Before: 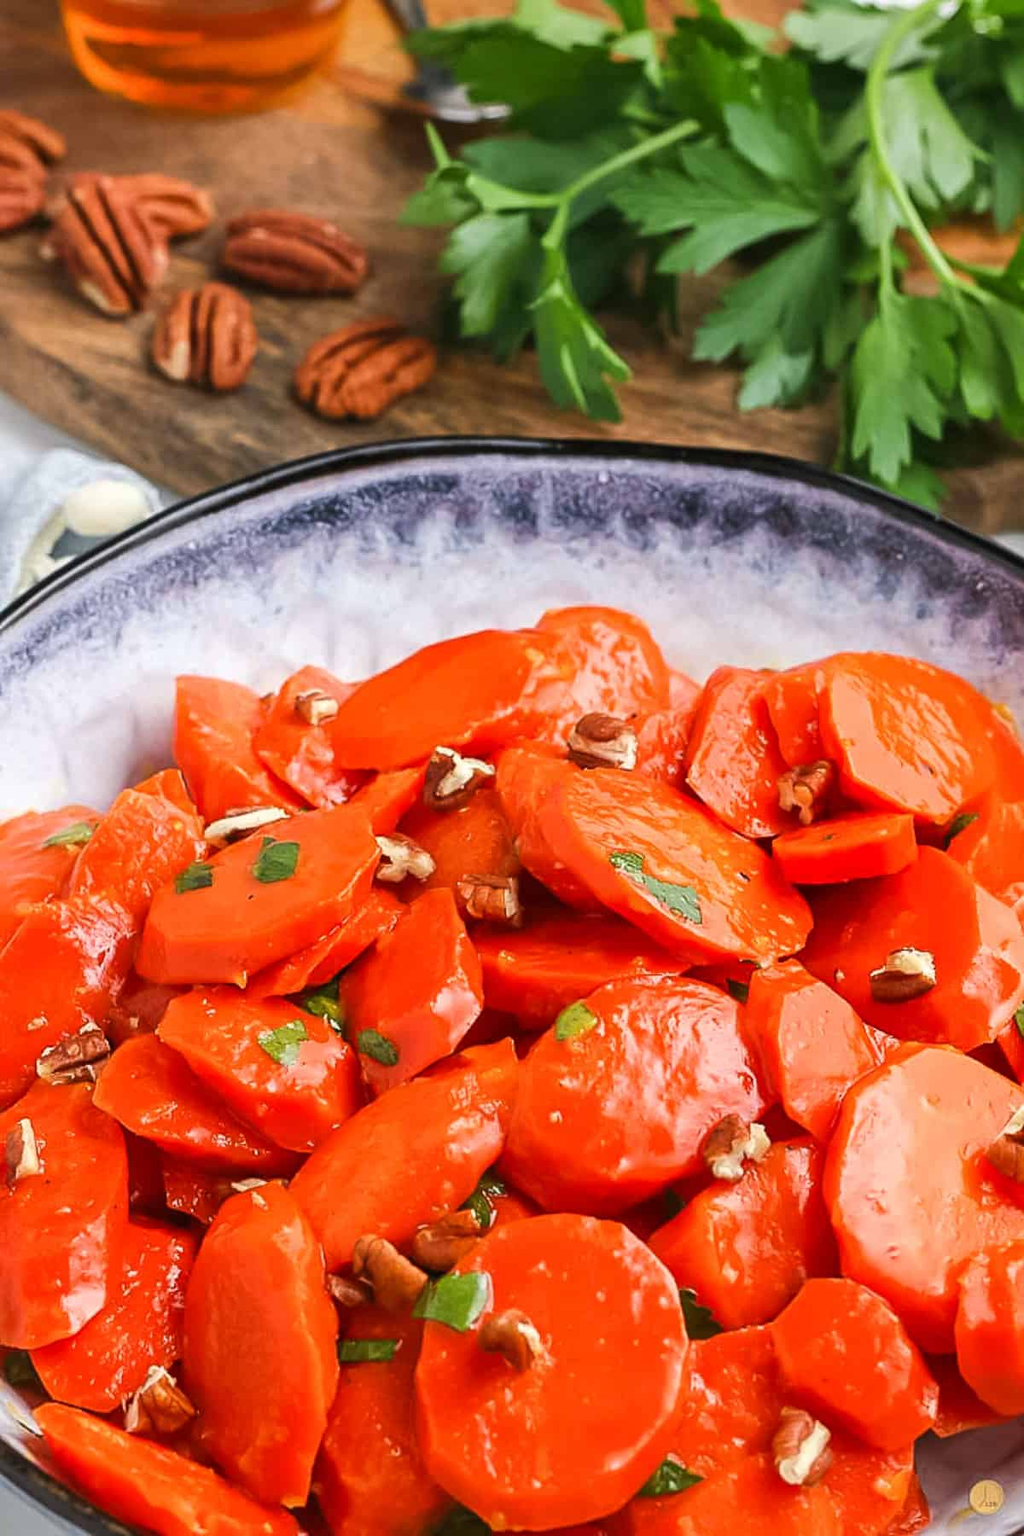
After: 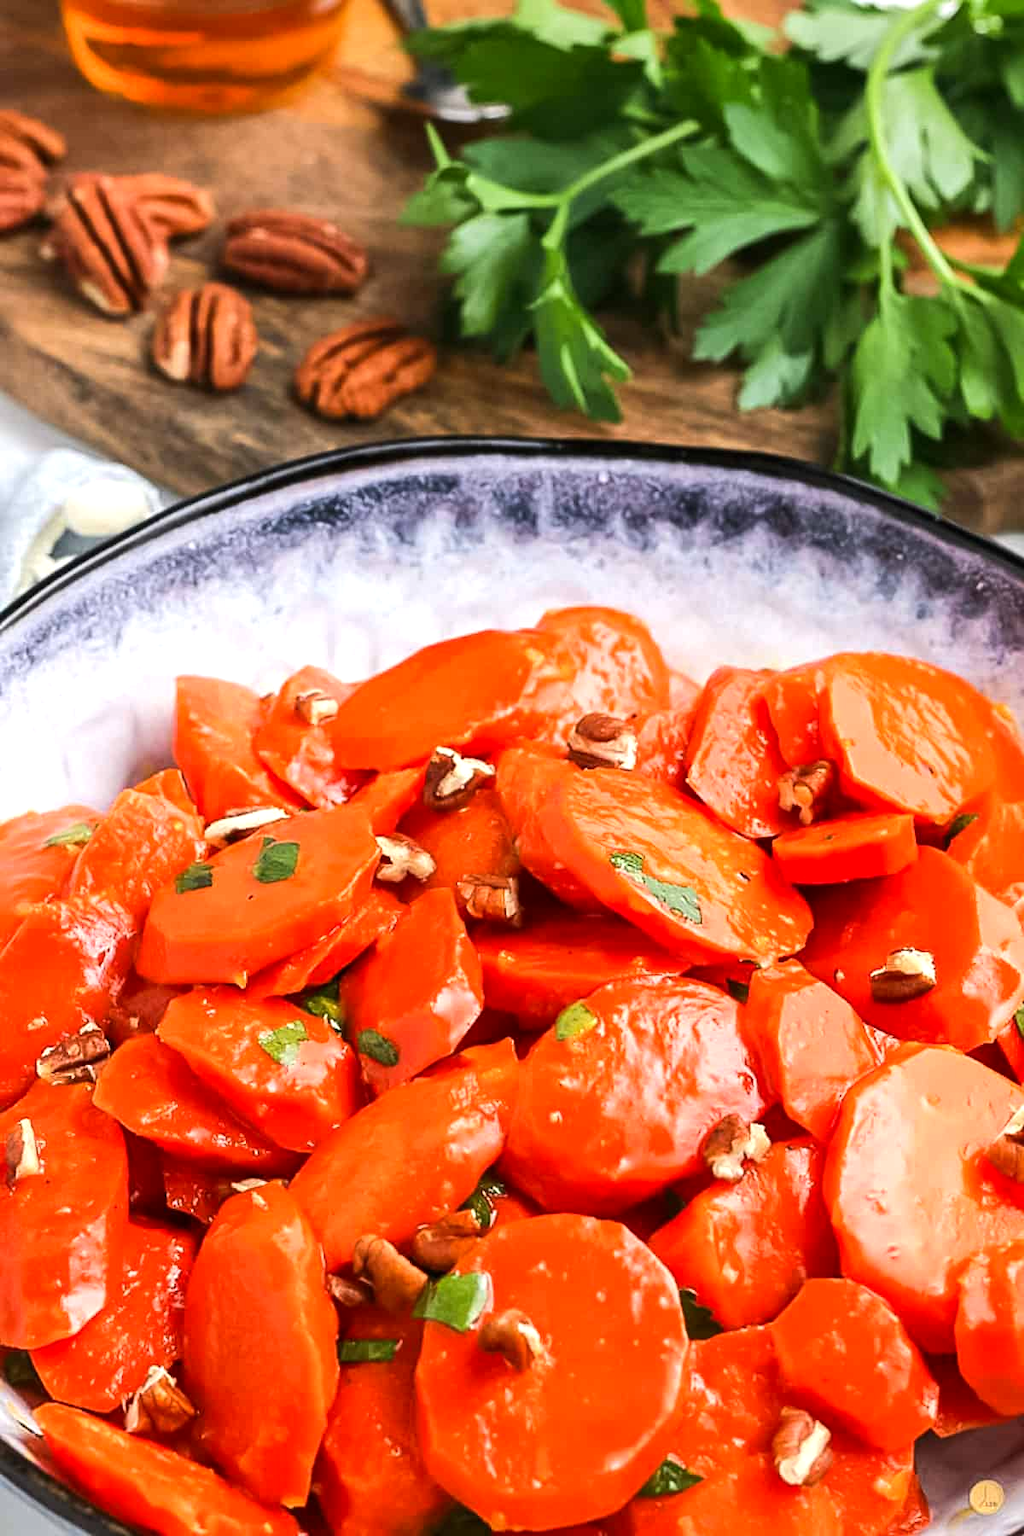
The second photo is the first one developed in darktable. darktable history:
base curve: curves: ch0 [(0, 0) (0.472, 0.508) (1, 1)]
exposure: black level correction 0.002, compensate highlight preservation false
tone equalizer: -8 EV -0.417 EV, -7 EV -0.389 EV, -6 EV -0.333 EV, -5 EV -0.222 EV, -3 EV 0.222 EV, -2 EV 0.333 EV, -1 EV 0.389 EV, +0 EV 0.417 EV, edges refinement/feathering 500, mask exposure compensation -1.57 EV, preserve details no
